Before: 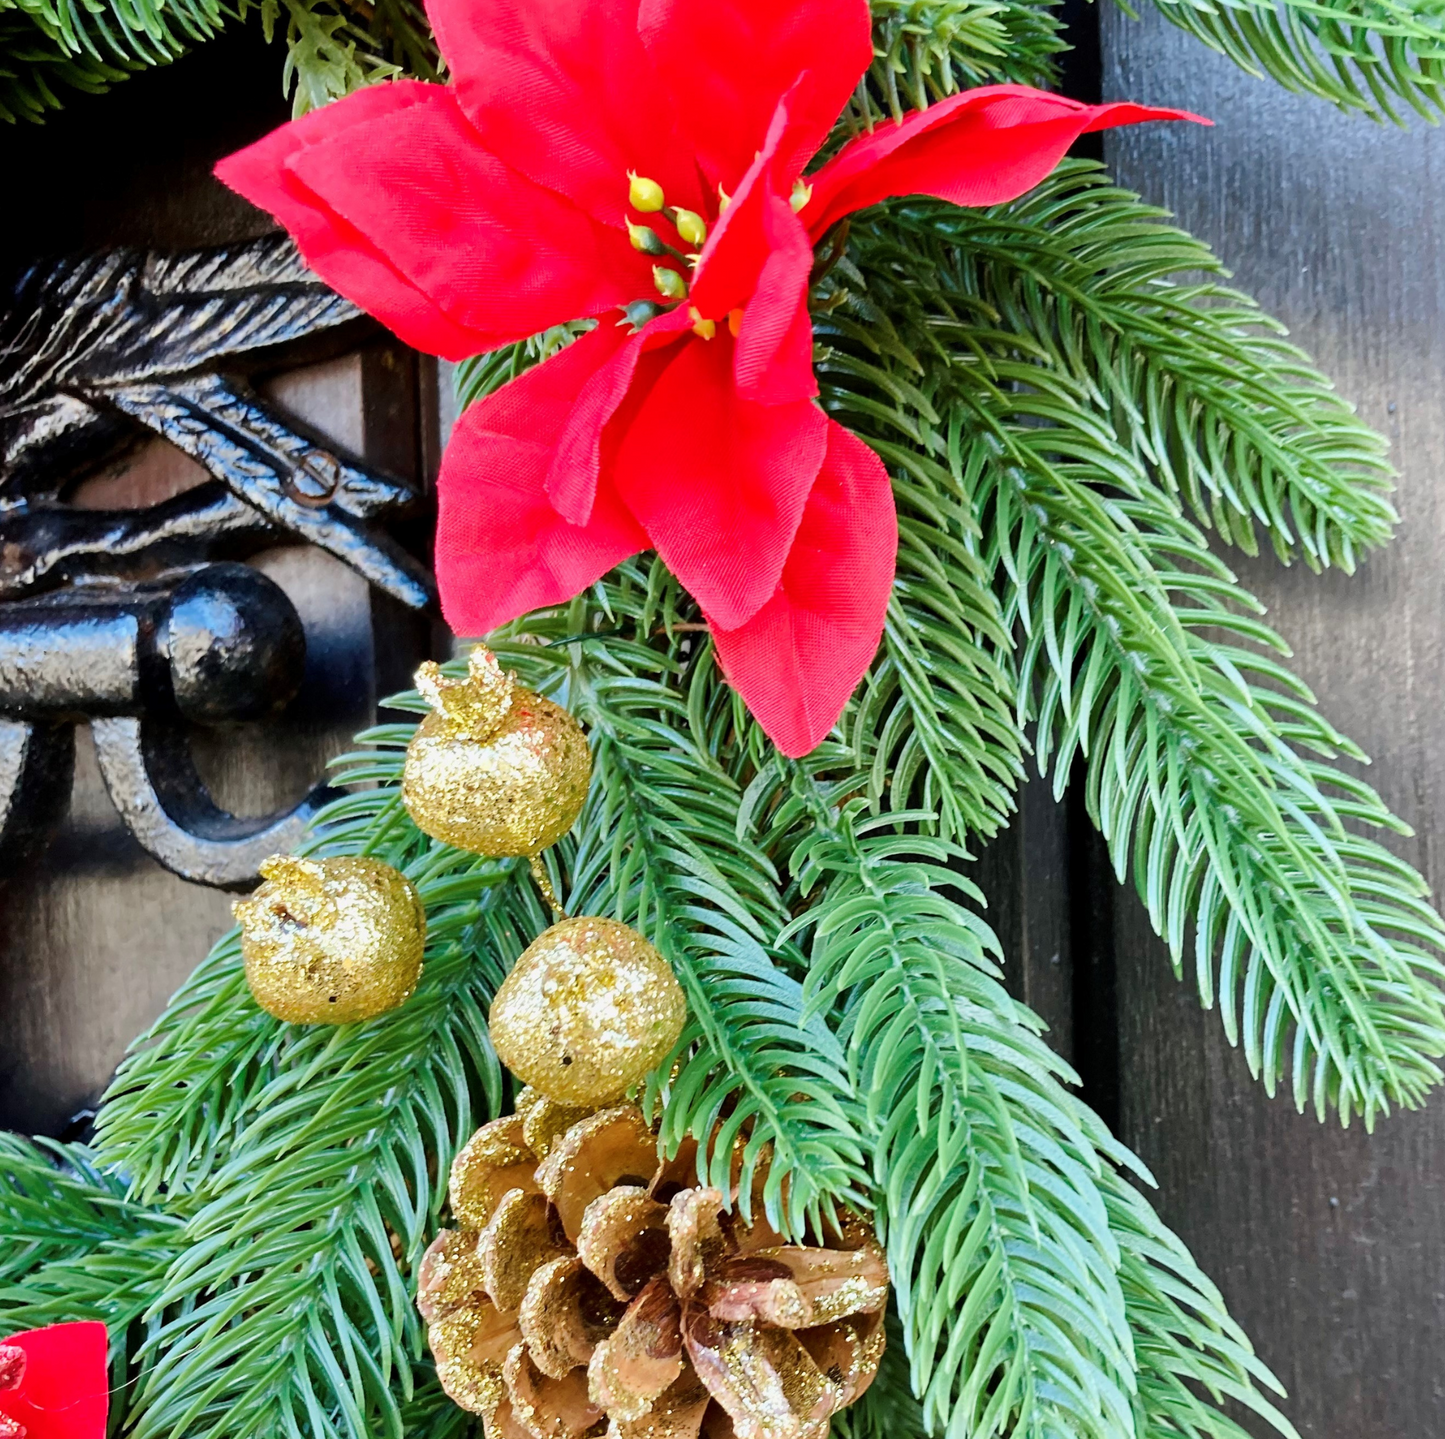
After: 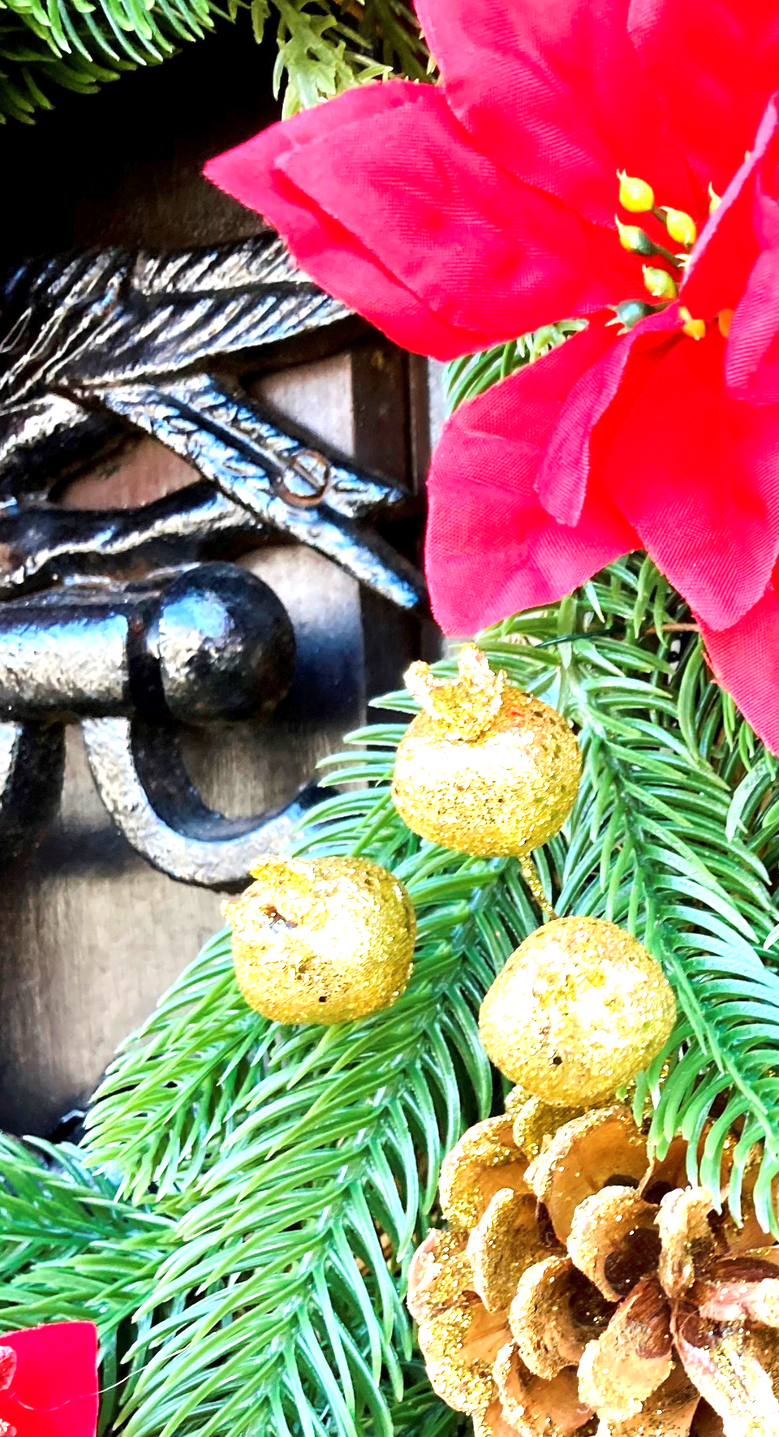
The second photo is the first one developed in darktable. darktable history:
crop: left 0.695%, right 45.391%, bottom 0.09%
exposure: exposure 1.056 EV, compensate highlight preservation false
